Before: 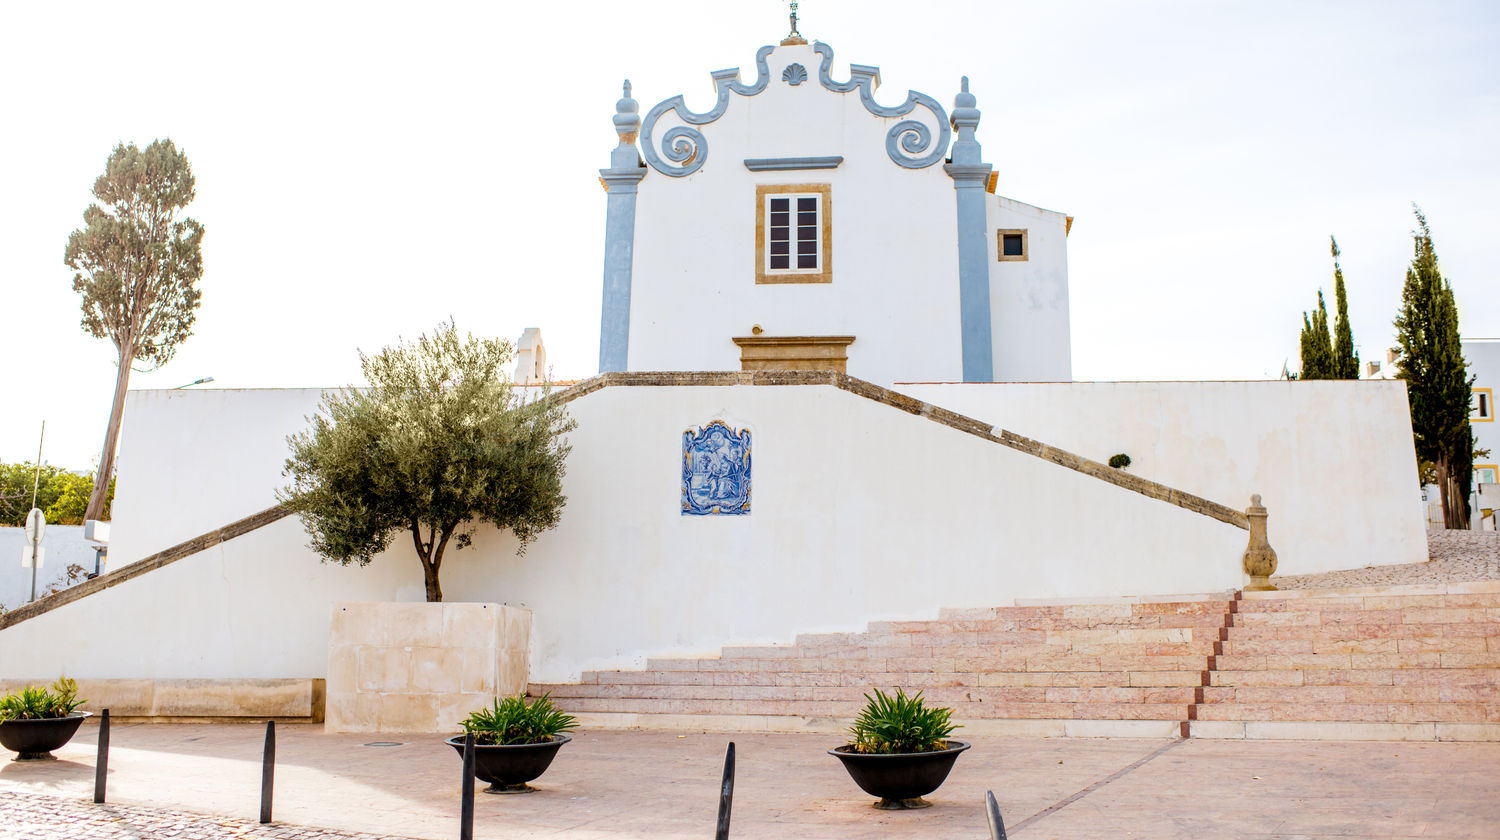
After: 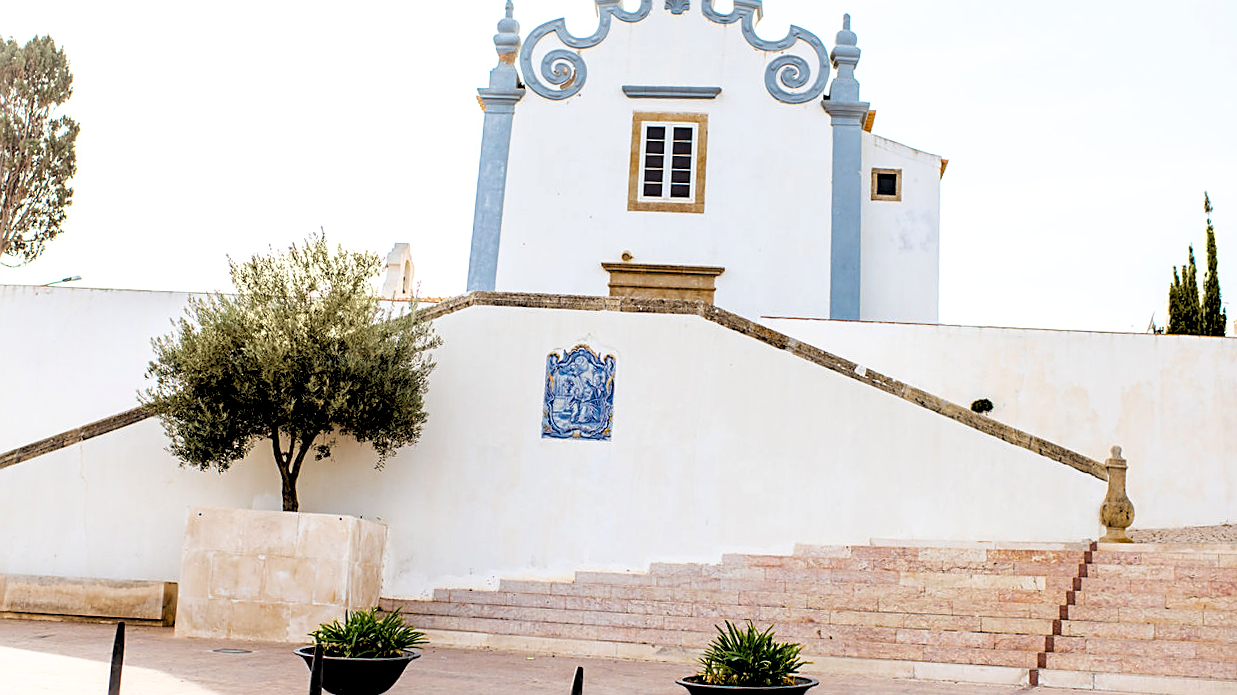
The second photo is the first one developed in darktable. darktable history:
tone equalizer: -8 EV 0.094 EV, edges refinement/feathering 500, mask exposure compensation -1.57 EV, preserve details no
crop and rotate: angle -2.93°, left 5.351%, top 5.169%, right 4.729%, bottom 4.526%
sharpen: on, module defaults
base curve: curves: ch0 [(0.017, 0) (0.425, 0.441) (0.844, 0.933) (1, 1)], preserve colors average RGB
